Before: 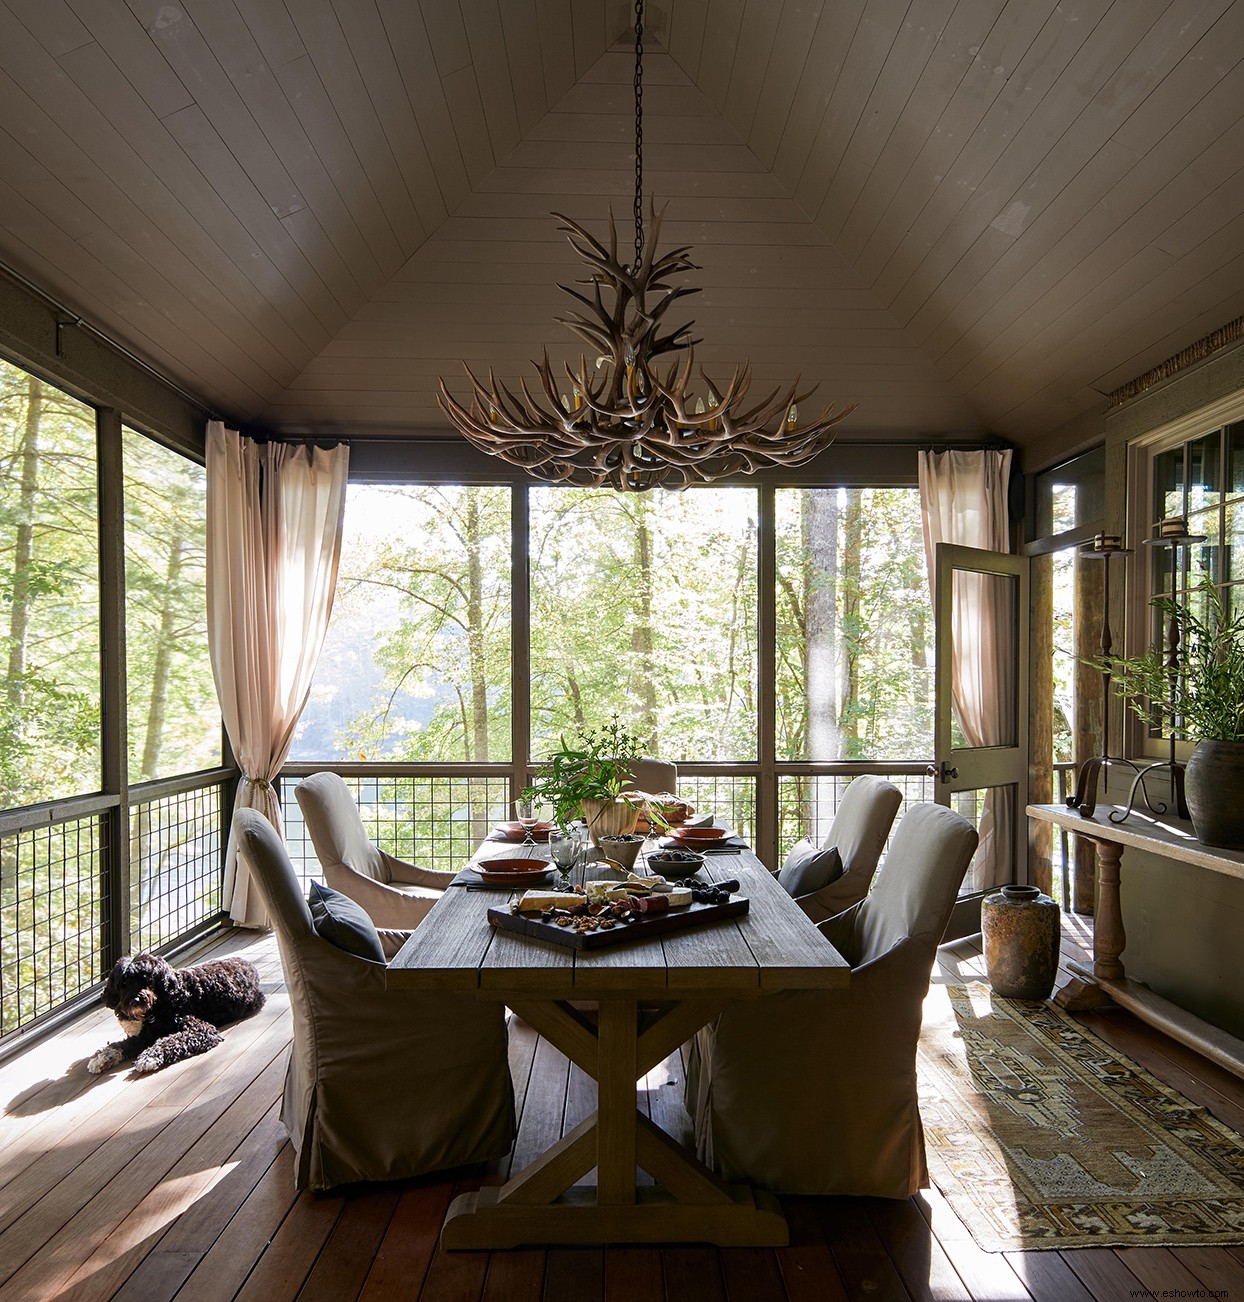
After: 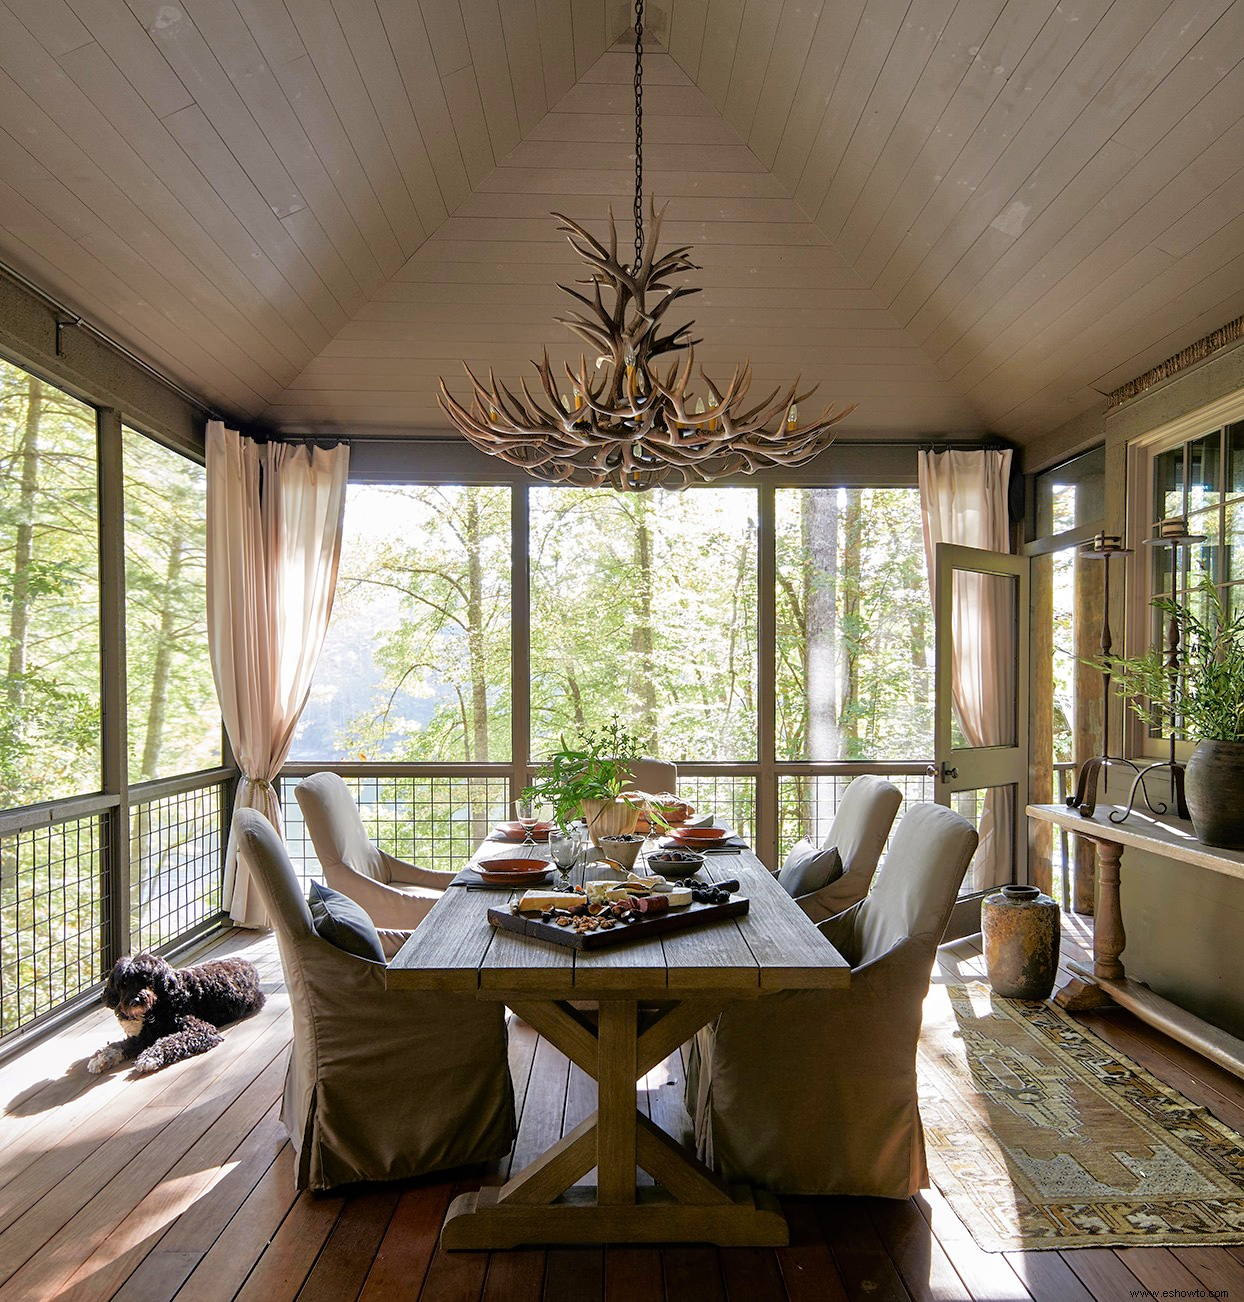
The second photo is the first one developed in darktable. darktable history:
tone equalizer: -7 EV 0.148 EV, -6 EV 0.632 EV, -5 EV 1.17 EV, -4 EV 1.35 EV, -3 EV 1.14 EV, -2 EV 0.6 EV, -1 EV 0.167 EV
